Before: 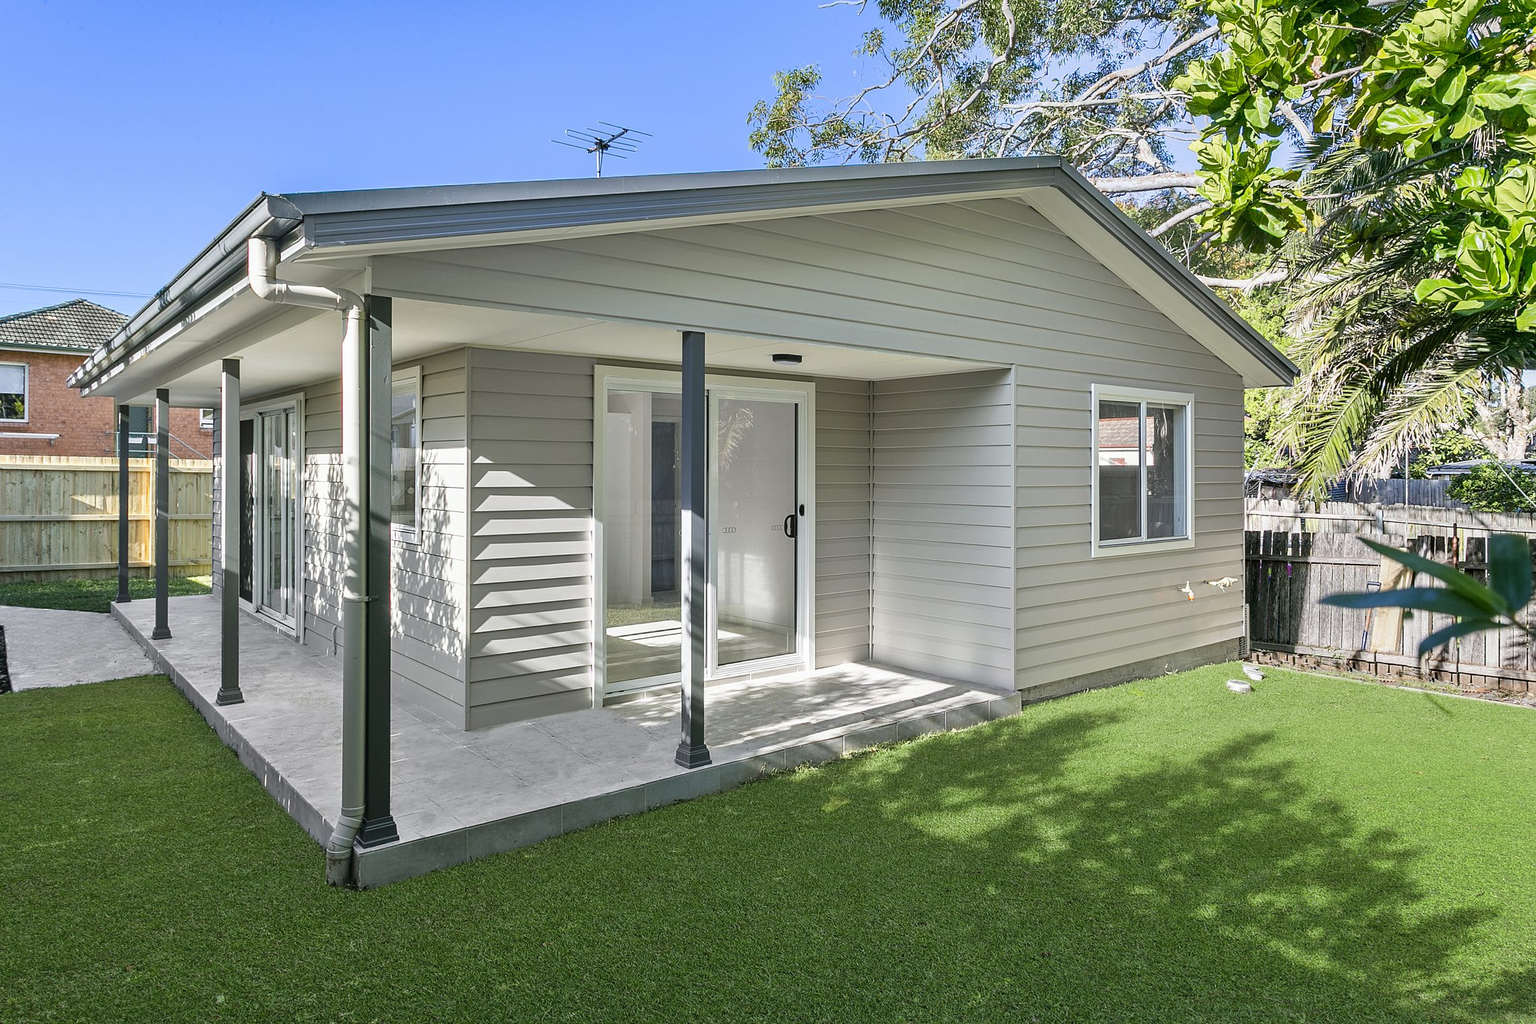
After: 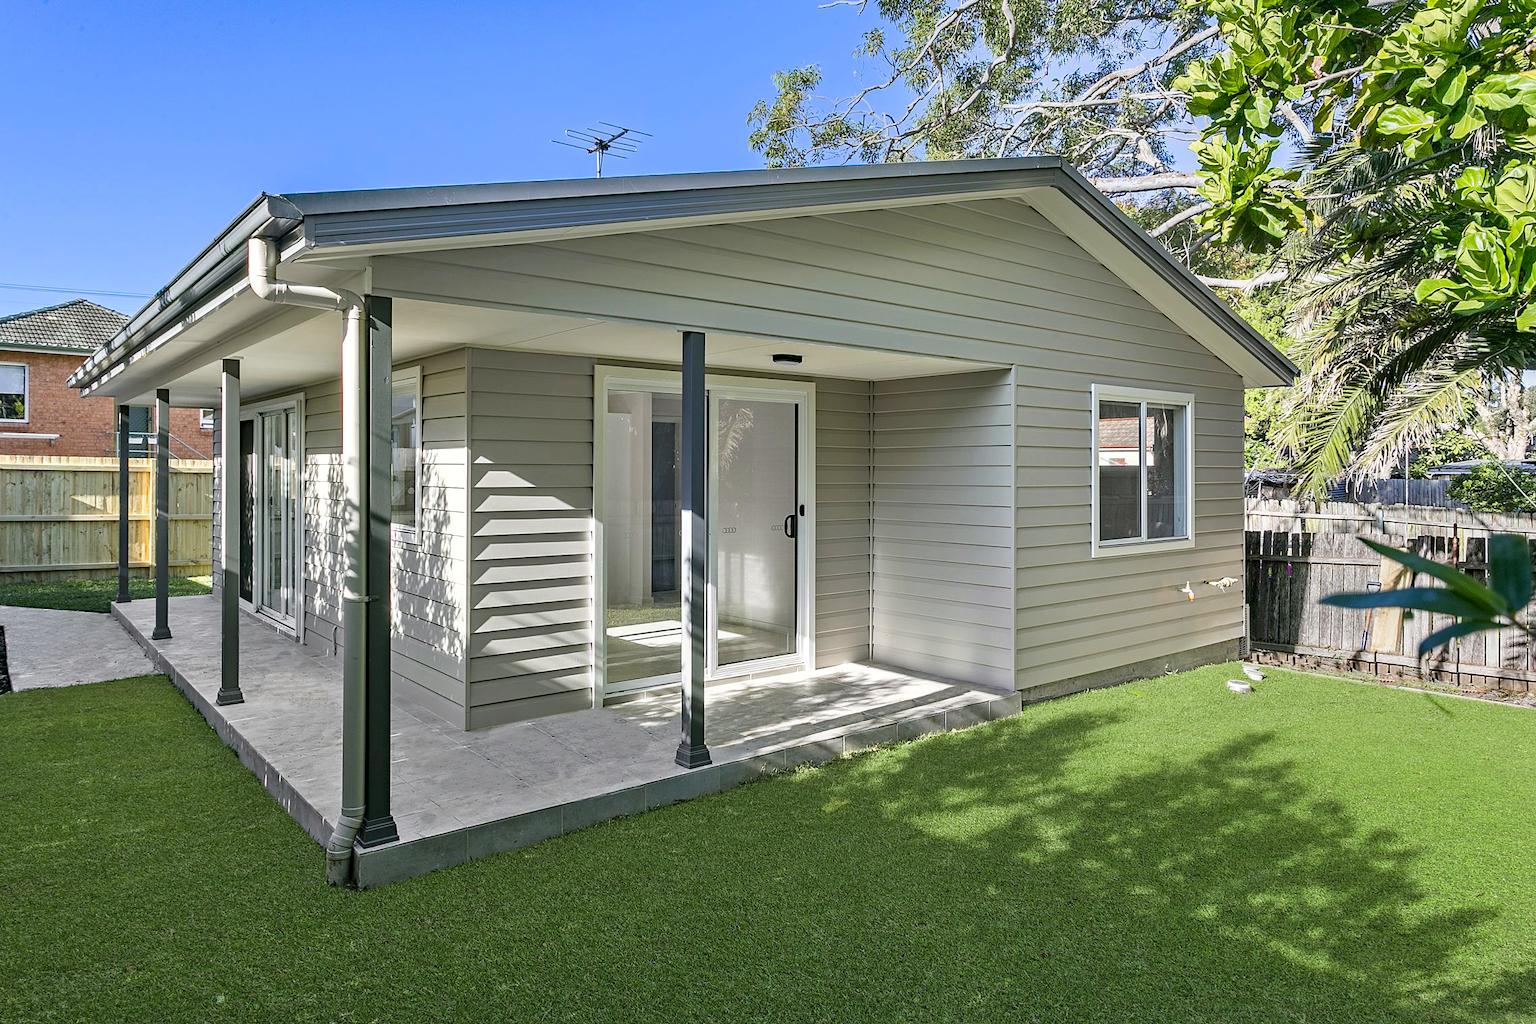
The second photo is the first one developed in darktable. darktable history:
haze removal: strength 0.29, distance 0.25, compatibility mode true, adaptive false
exposure: compensate highlight preservation false
